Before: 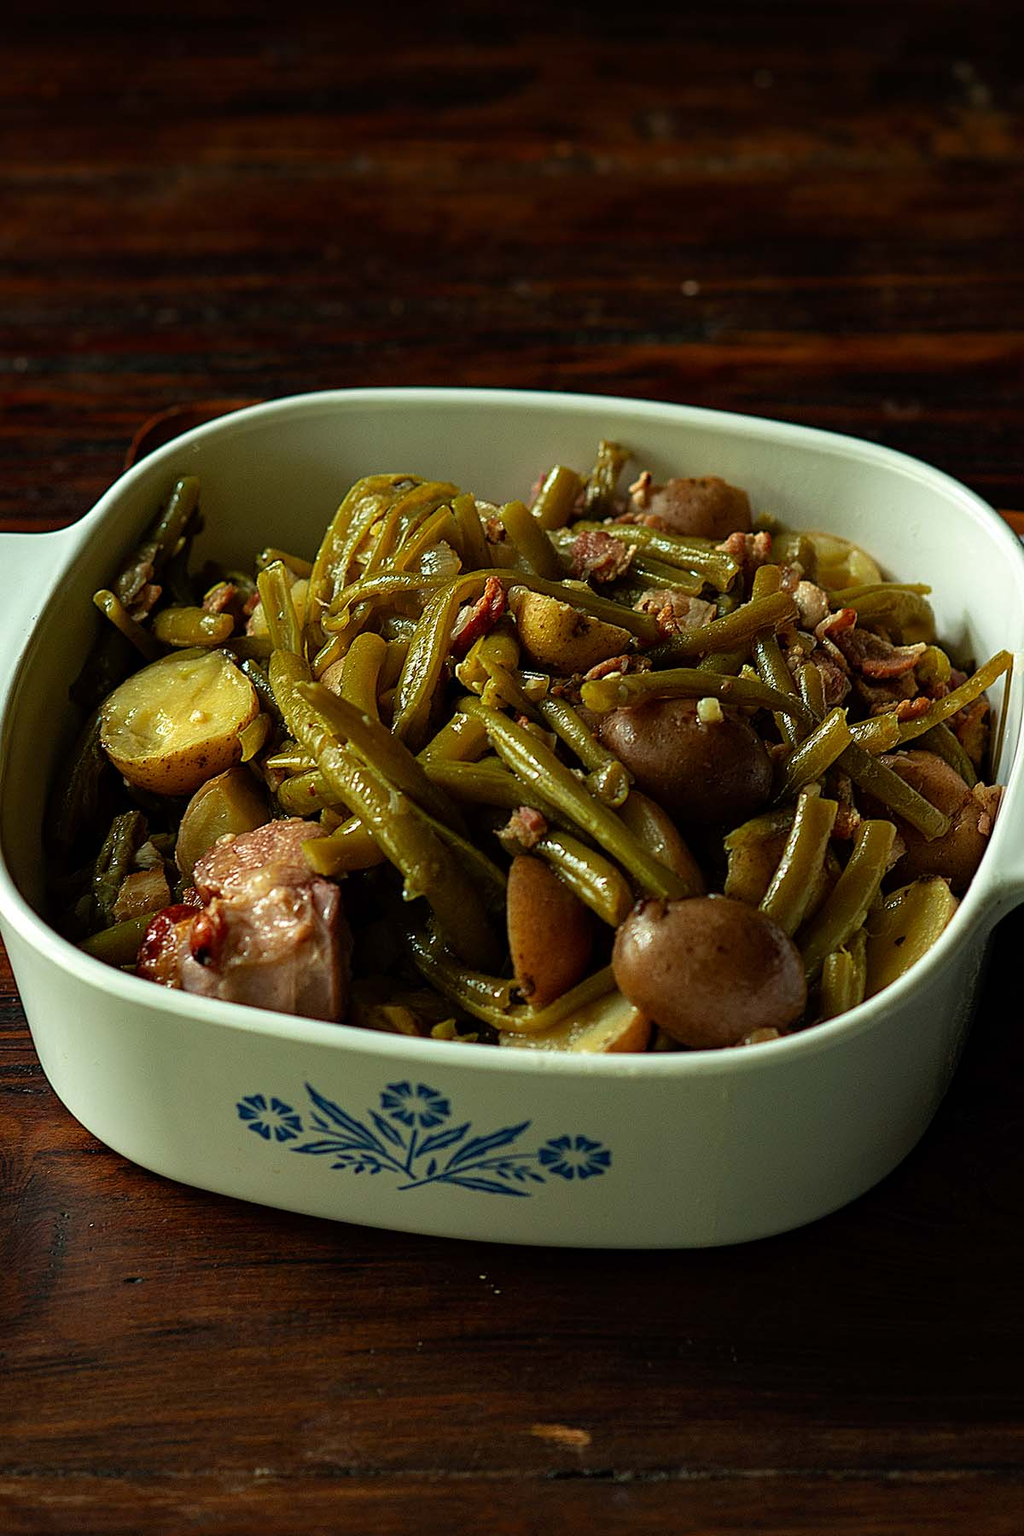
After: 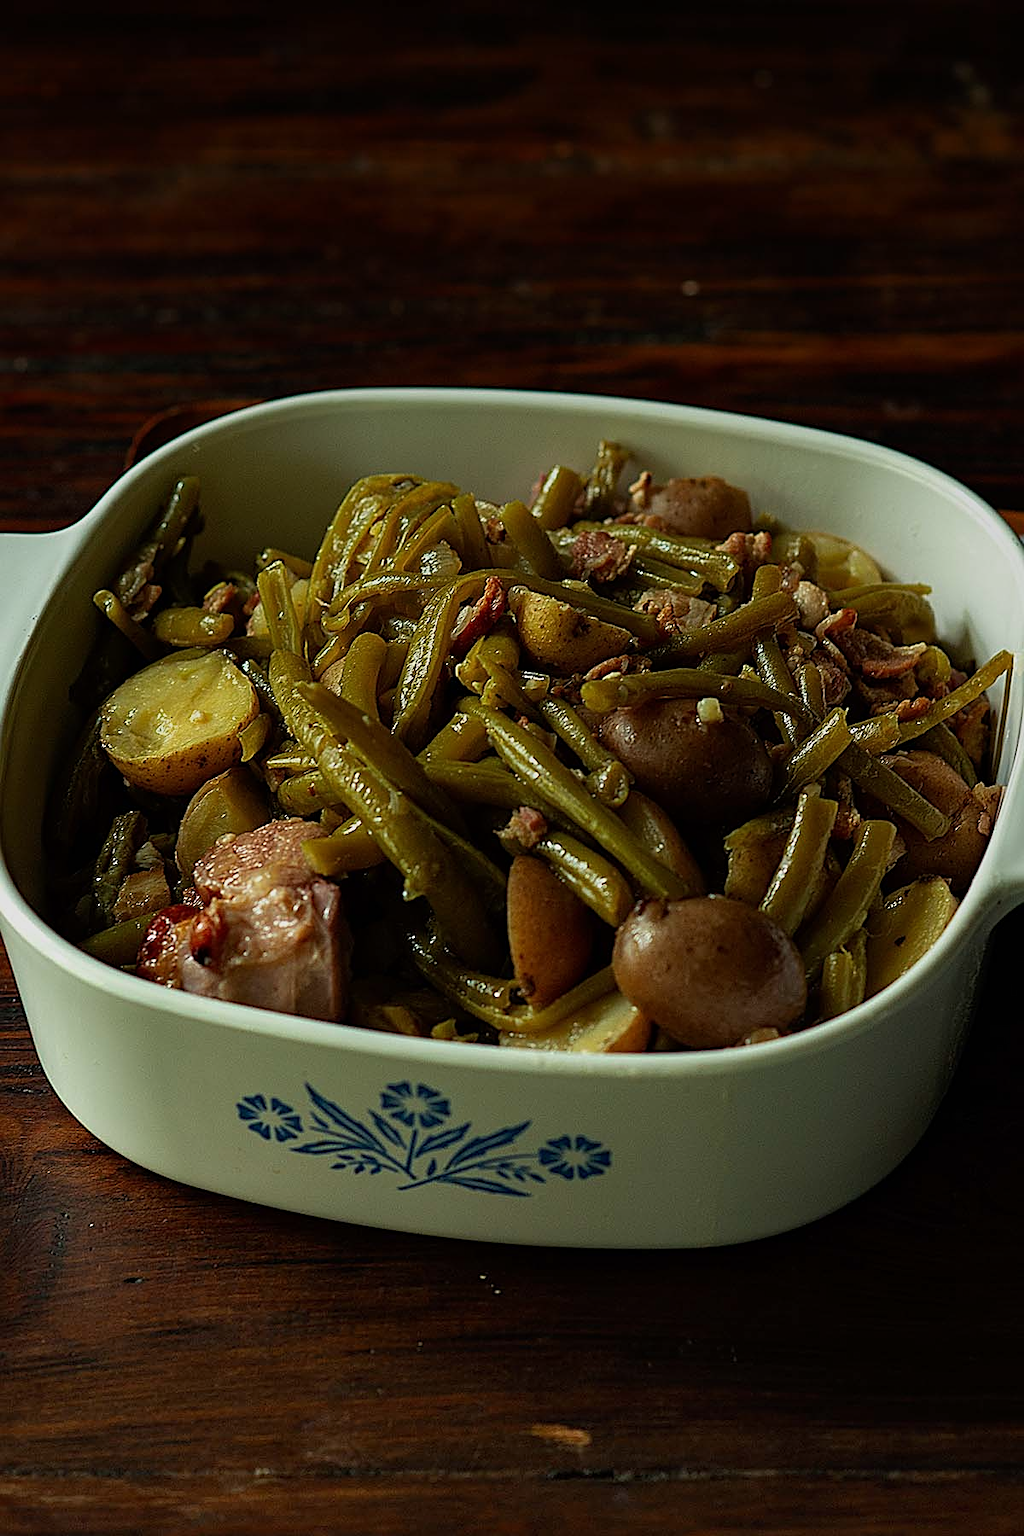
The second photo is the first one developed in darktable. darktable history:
graduated density: rotation 5.63°, offset 76.9
sharpen: on, module defaults
